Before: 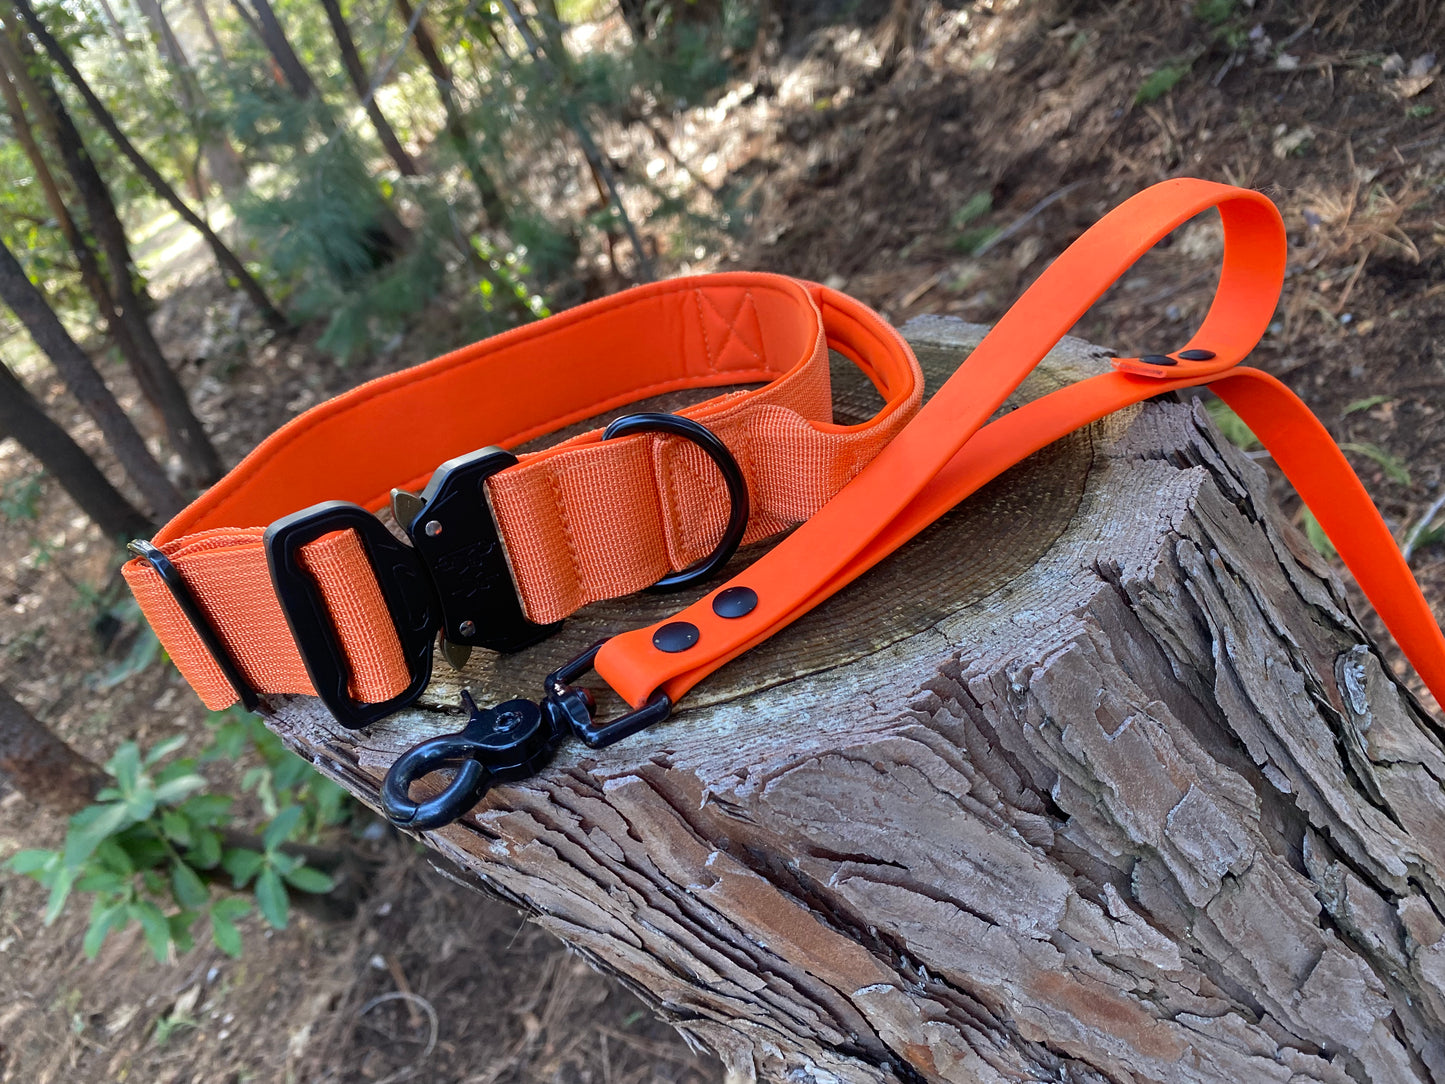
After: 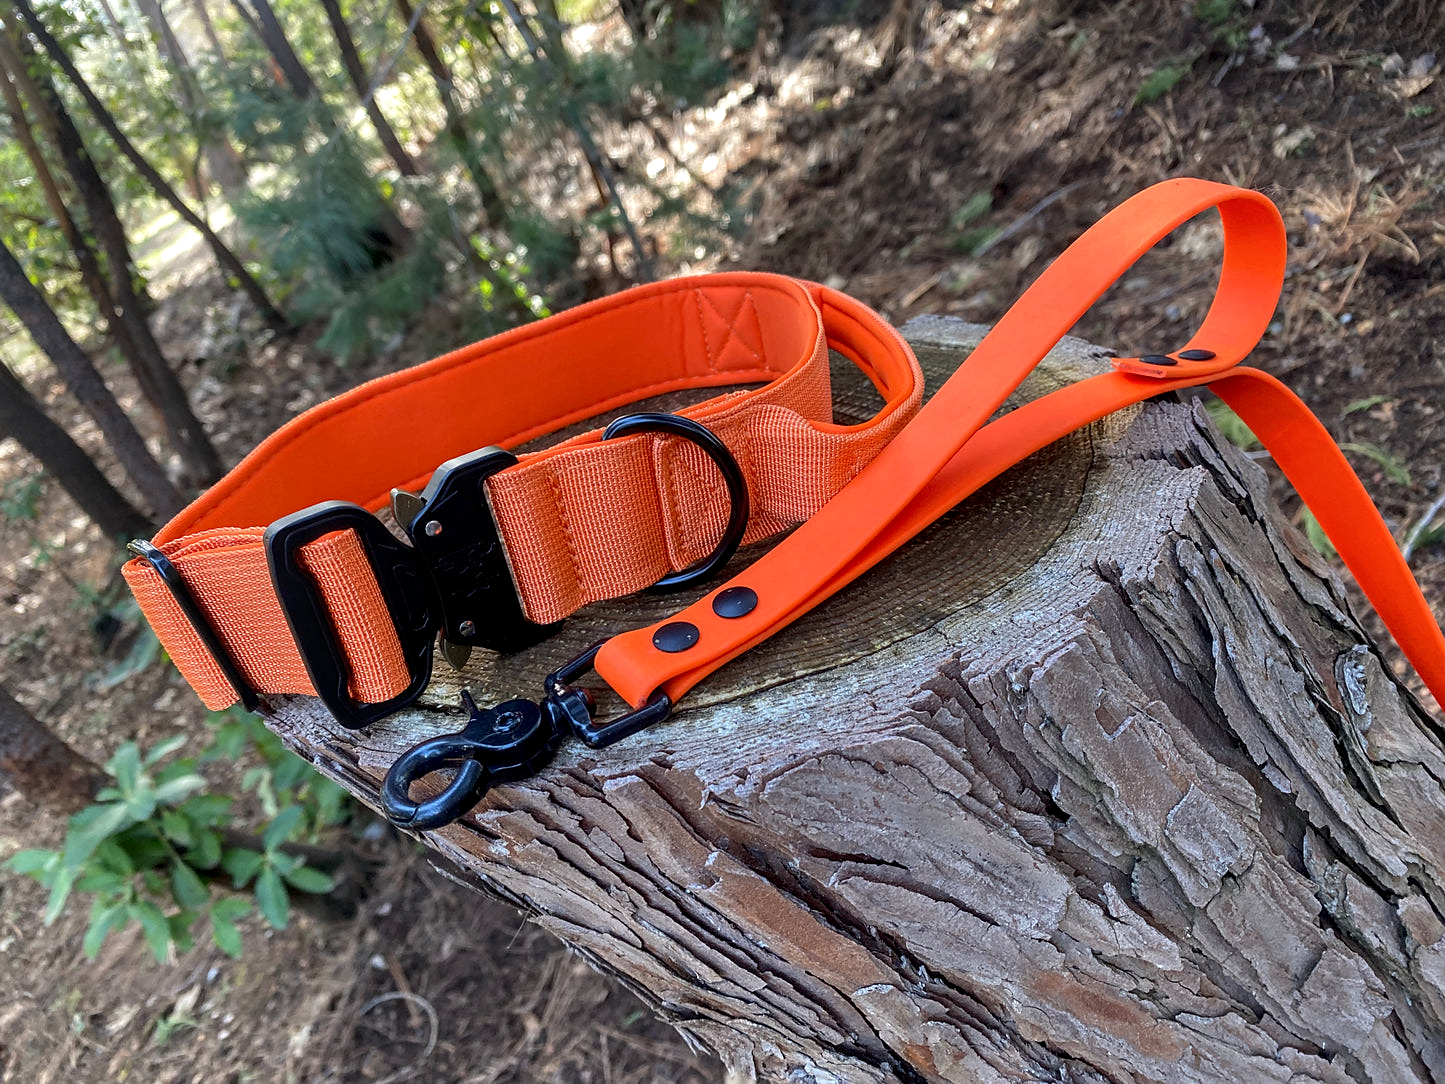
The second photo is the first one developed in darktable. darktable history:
sharpen: radius 1.458, amount 0.398, threshold 1.271
local contrast: on, module defaults
